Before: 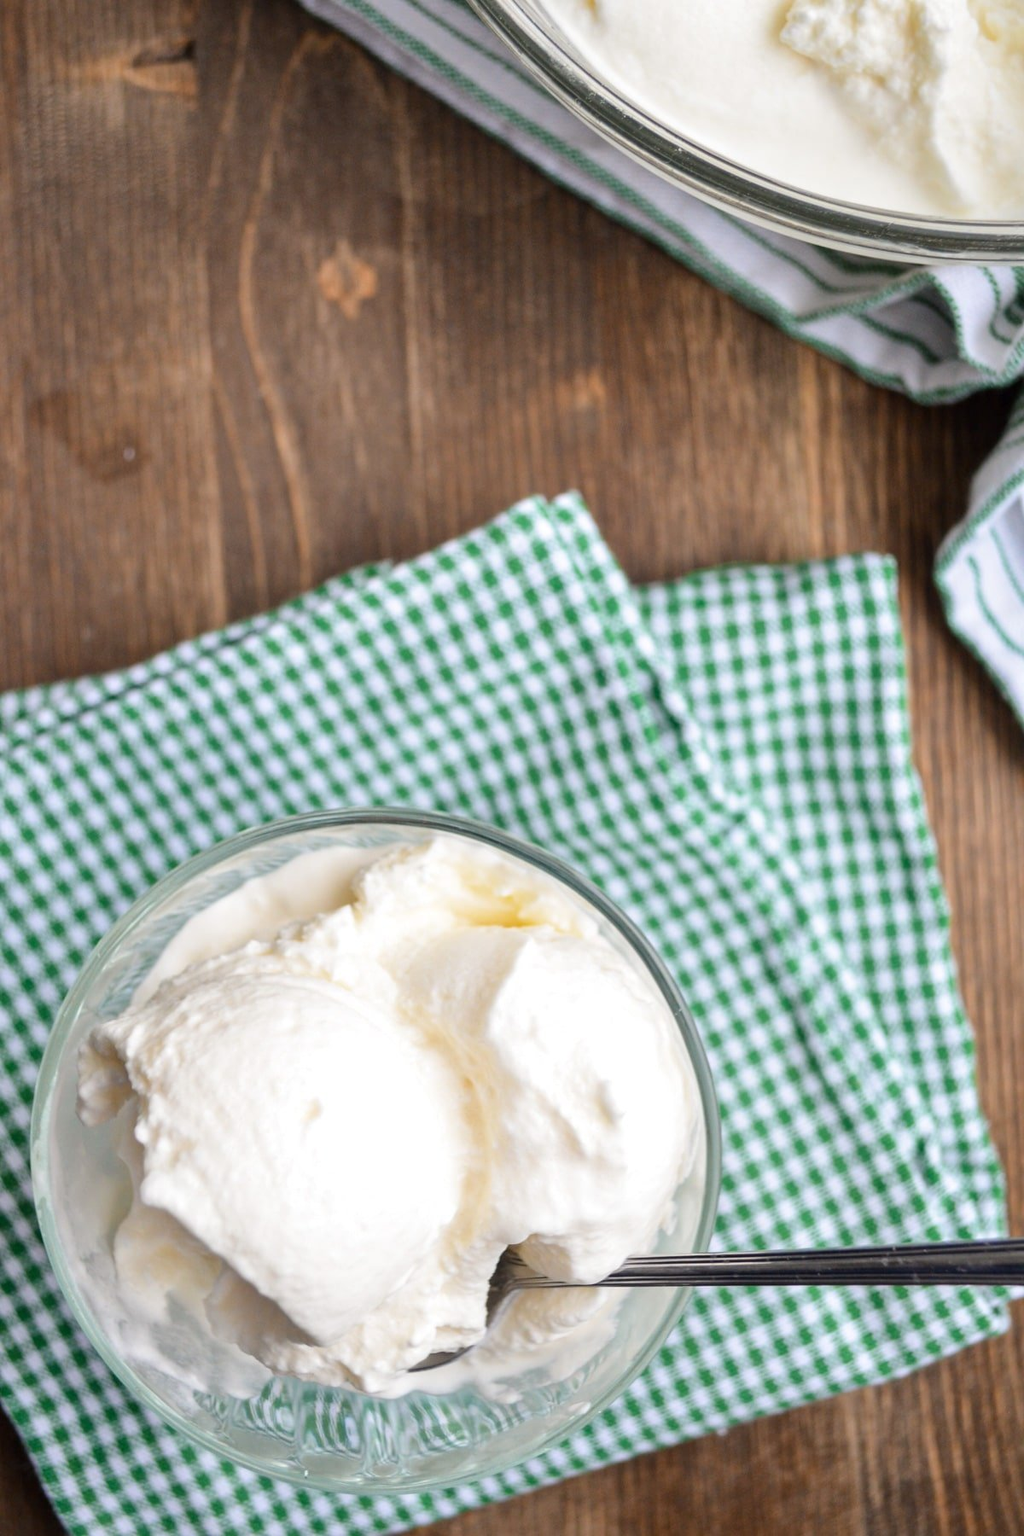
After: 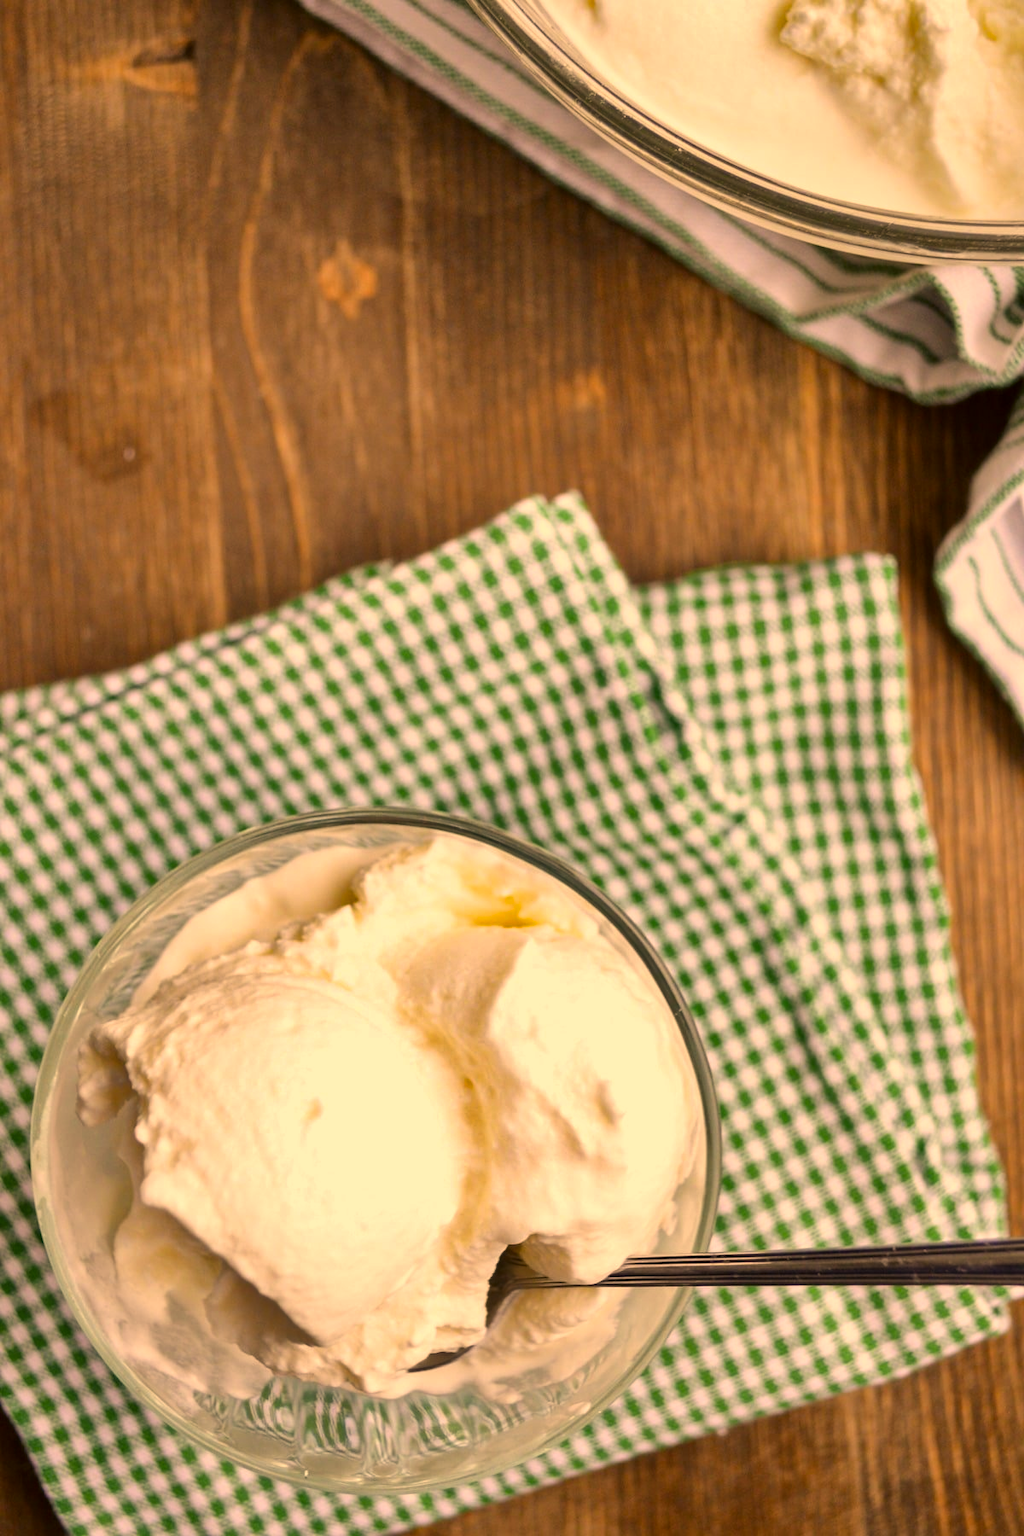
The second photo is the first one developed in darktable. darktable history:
shadows and highlights: soften with gaussian
color correction: highlights a* 17.98, highlights b* 36.07, shadows a* 1.94, shadows b* 6.65, saturation 1.05
